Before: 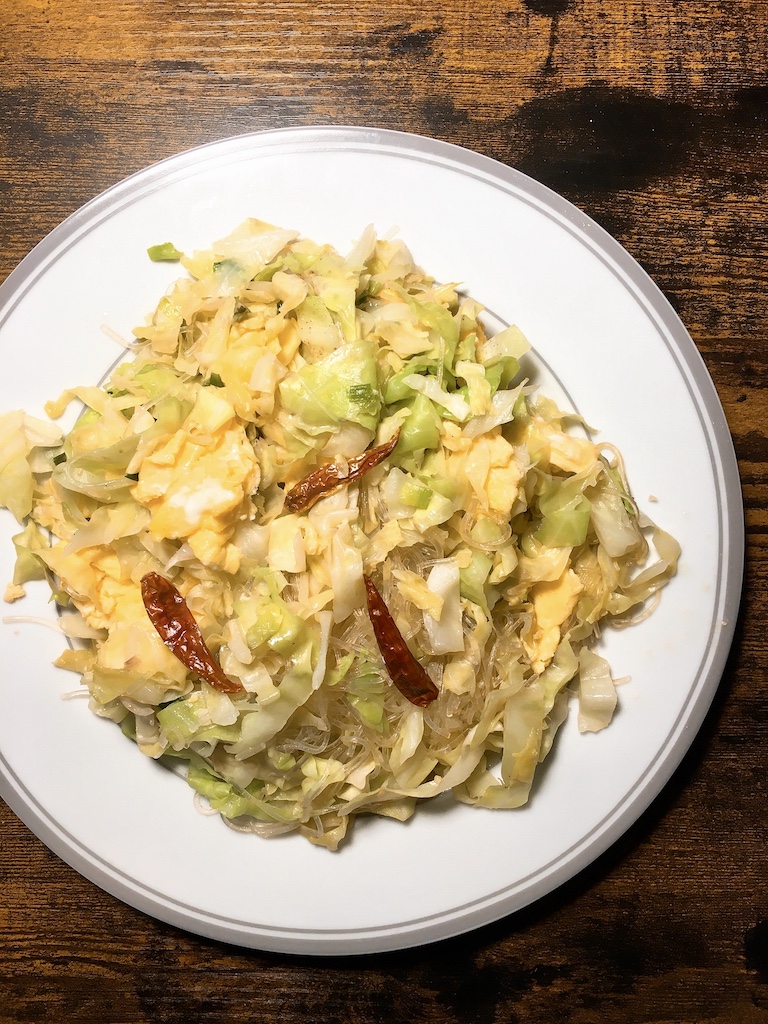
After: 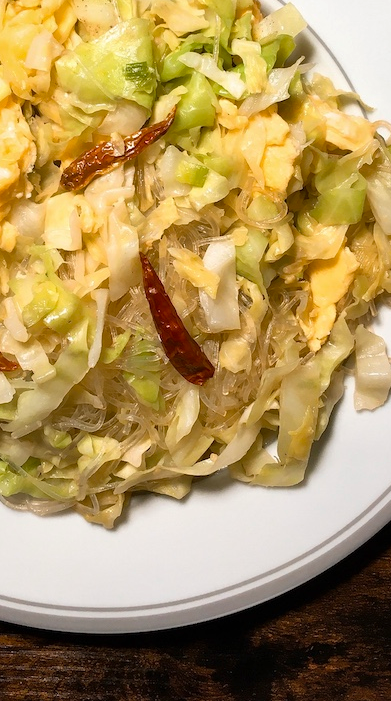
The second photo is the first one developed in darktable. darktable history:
crop and rotate: left 29.229%, top 31.458%, right 19.827%
shadows and highlights: shadows 37.49, highlights -27.72, soften with gaussian
levels: levels [0, 0.499, 1]
